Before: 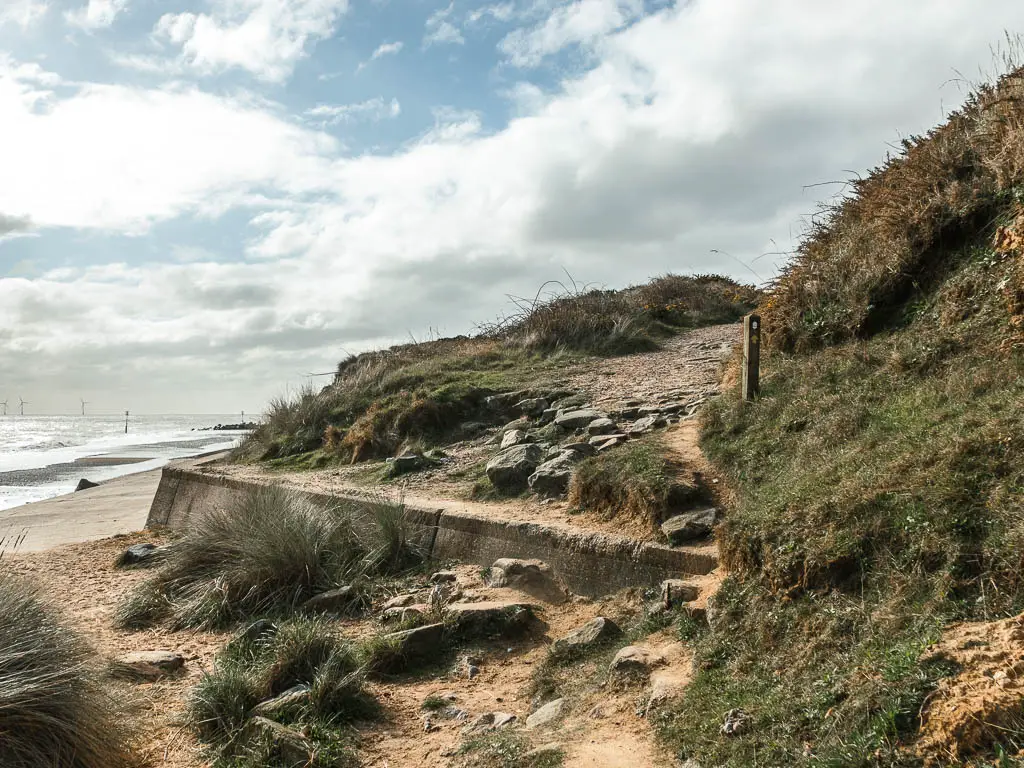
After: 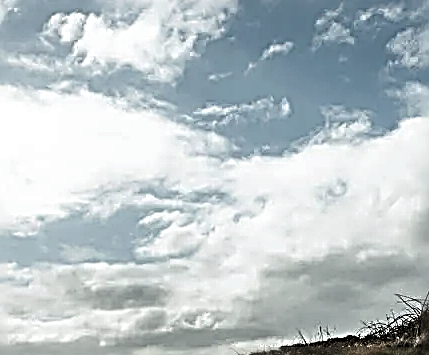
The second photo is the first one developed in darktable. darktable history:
crop and rotate: left 10.817%, top 0.062%, right 47.194%, bottom 53.626%
sharpen: radius 3.158, amount 1.731 | blend: blend mode normal, opacity 100%; mask: uniform (no mask)
color correction: highlights a* 0.003, highlights b* -0.283
levels: levels [0, 0.618, 1]
